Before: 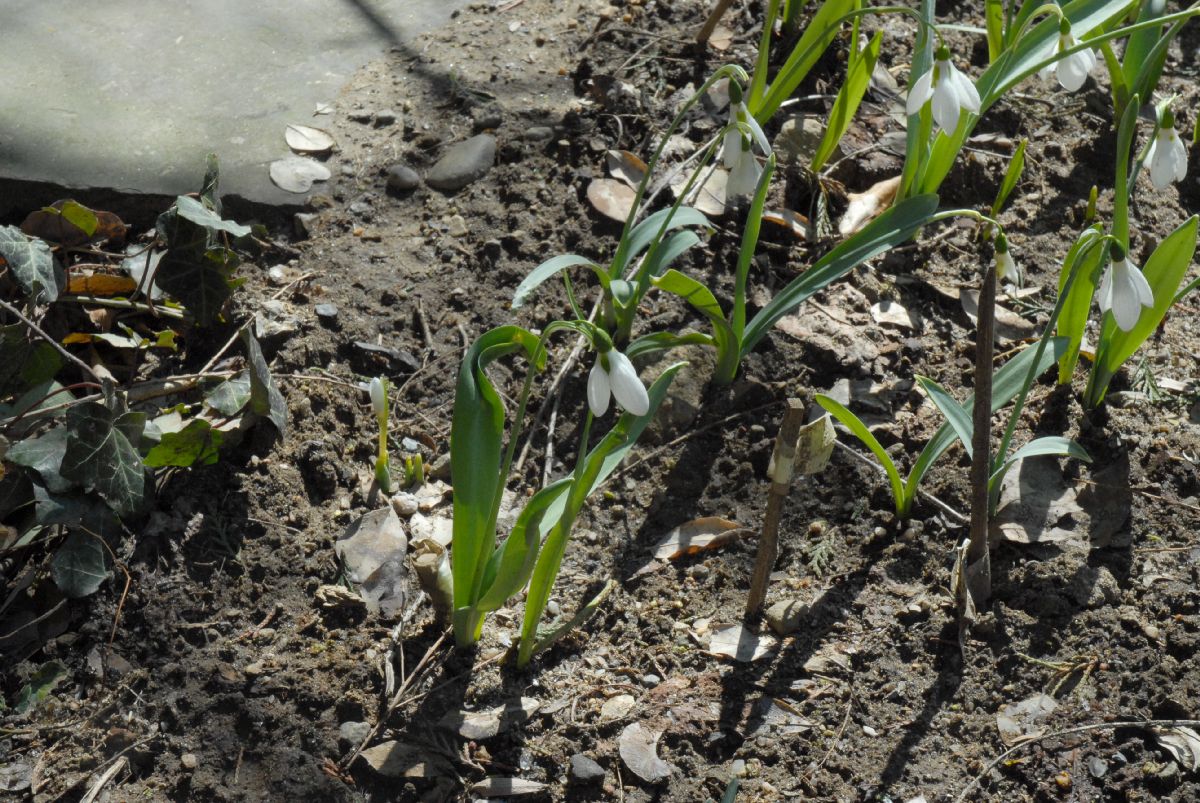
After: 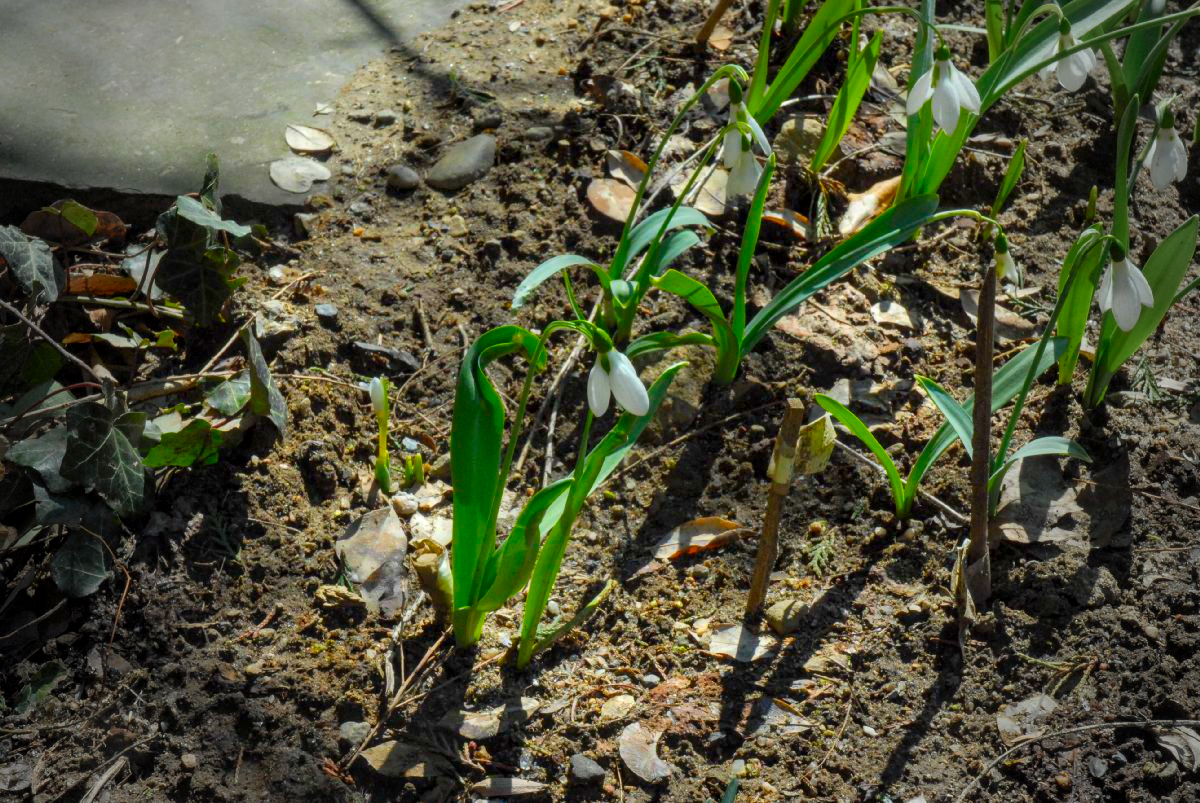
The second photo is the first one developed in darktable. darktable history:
local contrast: on, module defaults
vignetting: fall-off start 63.84%, width/height ratio 0.876
color correction: highlights b* 0.03, saturation 2.16
